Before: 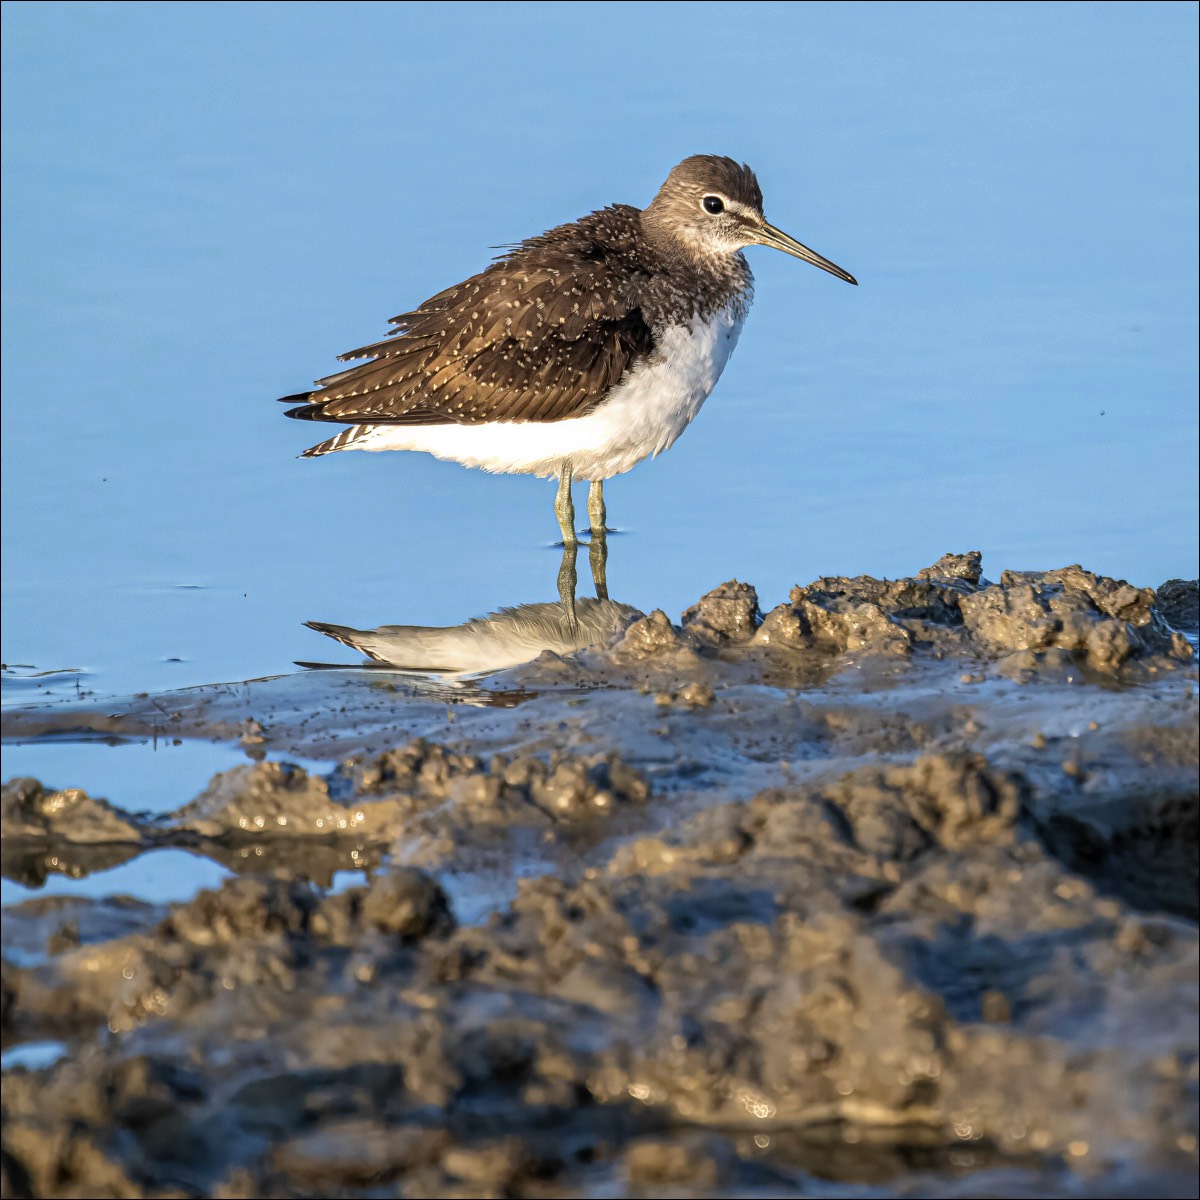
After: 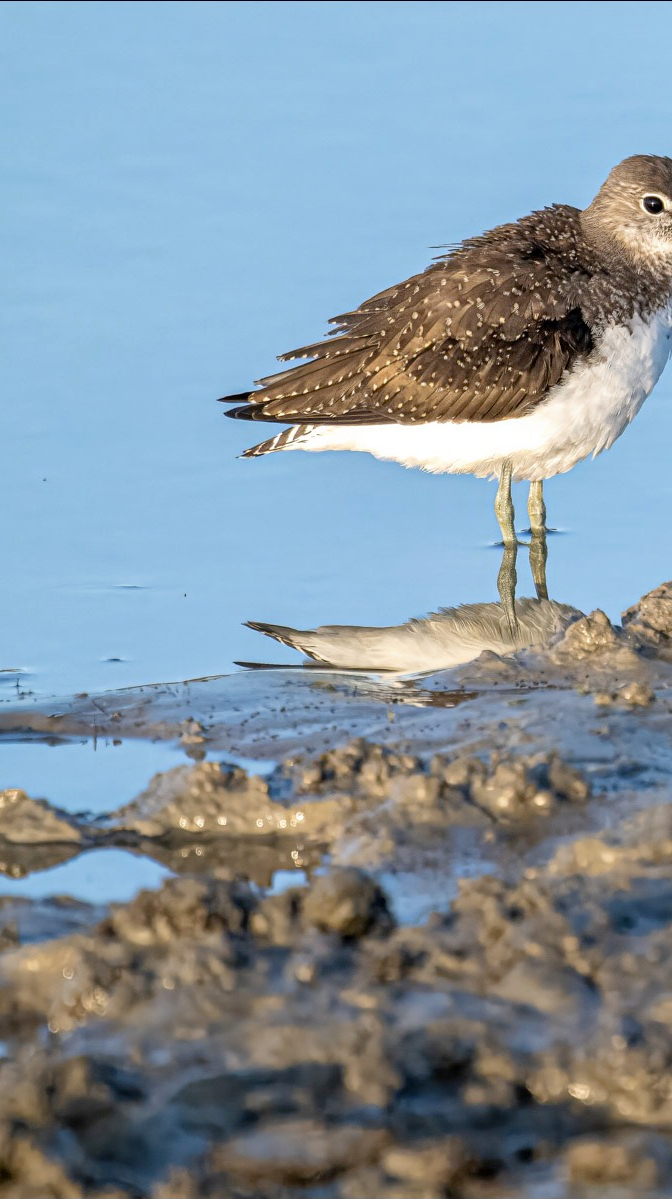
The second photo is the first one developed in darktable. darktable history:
crop: left 5.063%, right 38.89%
